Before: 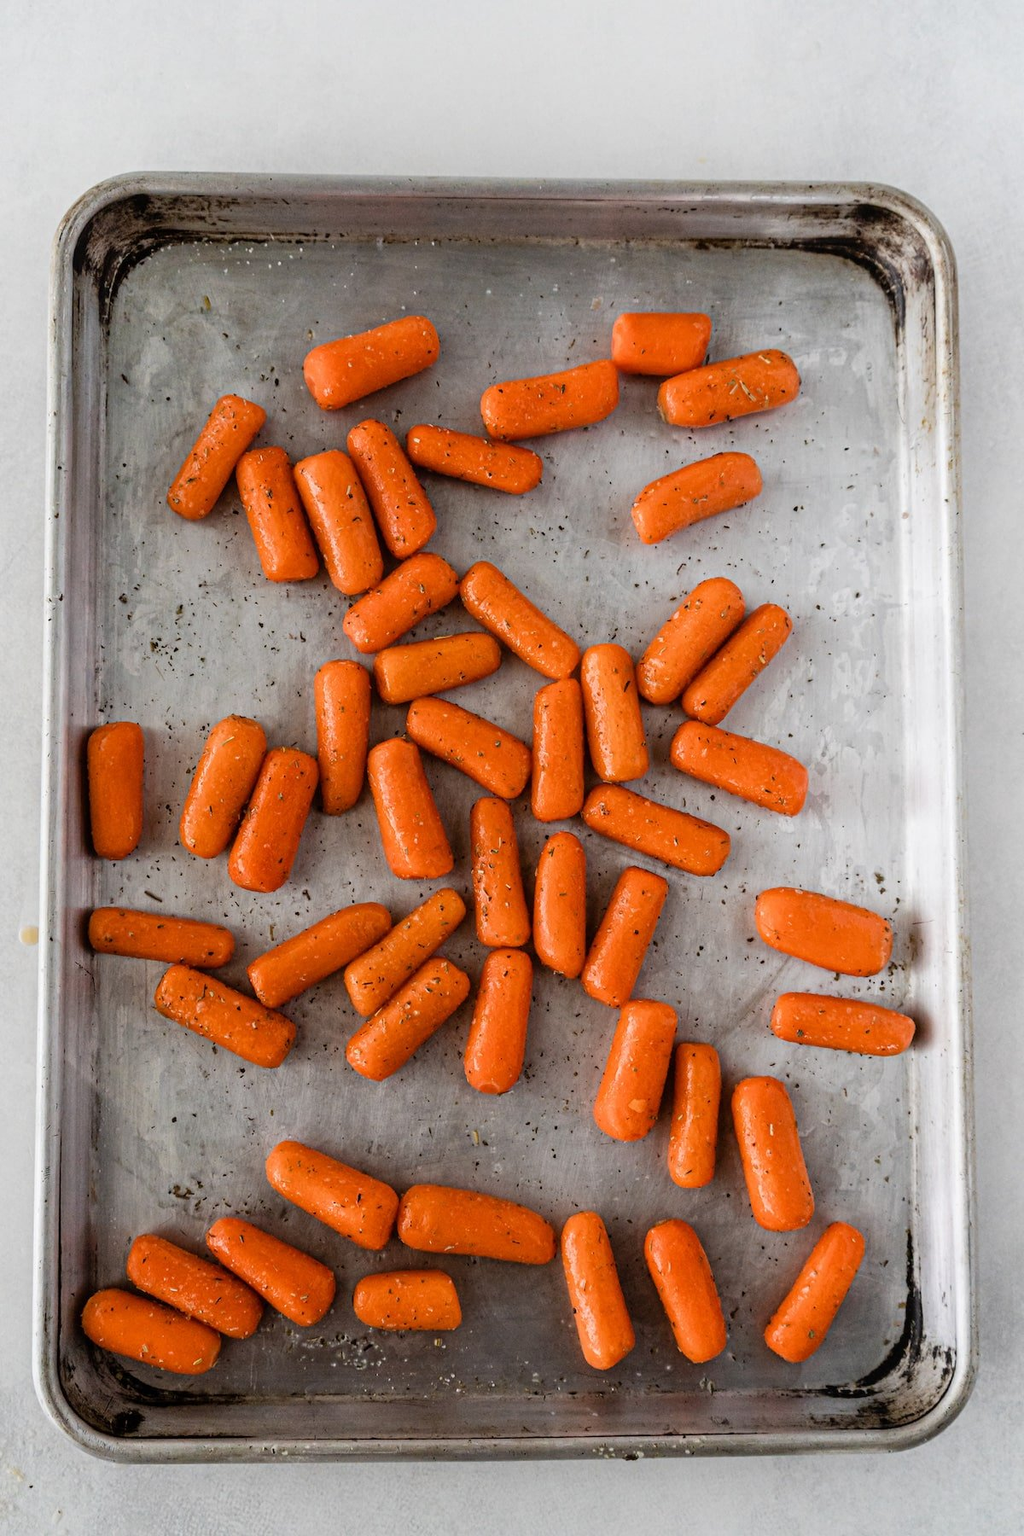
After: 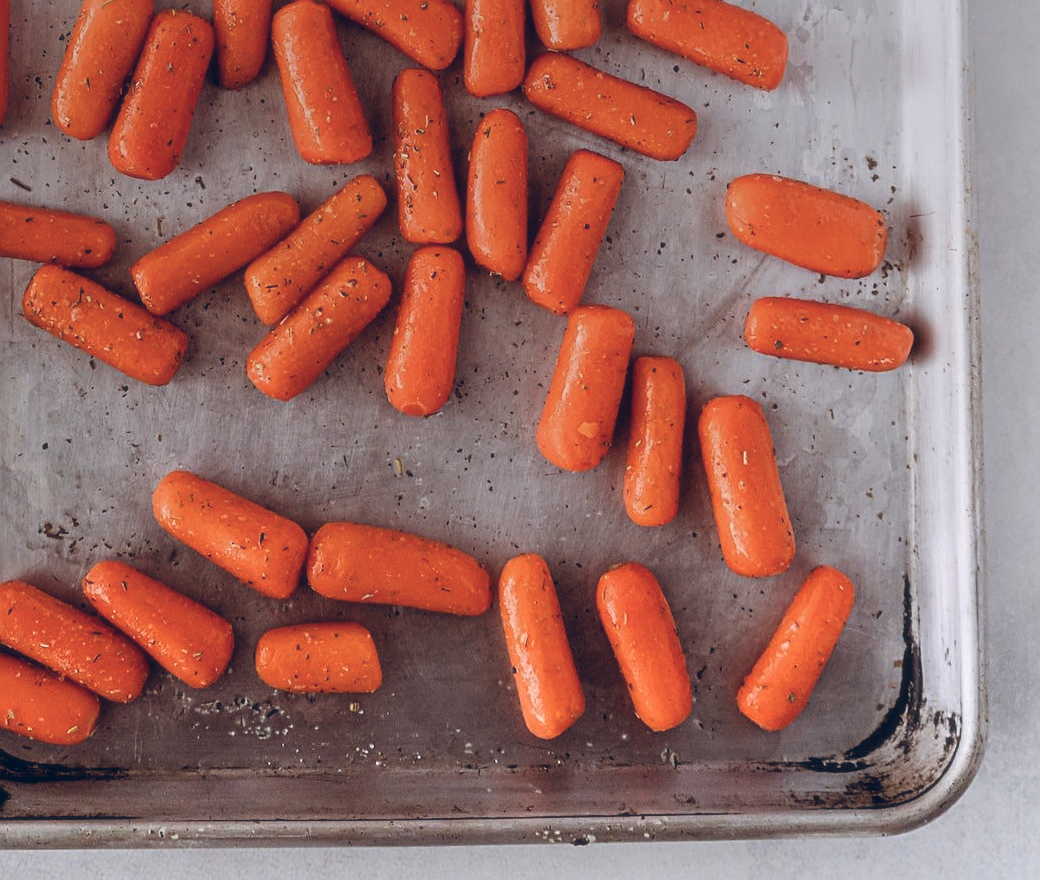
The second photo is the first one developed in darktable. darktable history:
graduated density: on, module defaults
crop and rotate: left 13.306%, top 48.129%, bottom 2.928%
sharpen: on, module defaults
white balance: red 1.009, blue 1.027
soften: size 10%, saturation 50%, brightness 0.2 EV, mix 10%
color balance rgb: shadows lift › chroma 9.92%, shadows lift › hue 45.12°, power › luminance 3.26%, power › hue 231.93°, global offset › luminance 0.4%, global offset › chroma 0.21%, global offset › hue 255.02°
